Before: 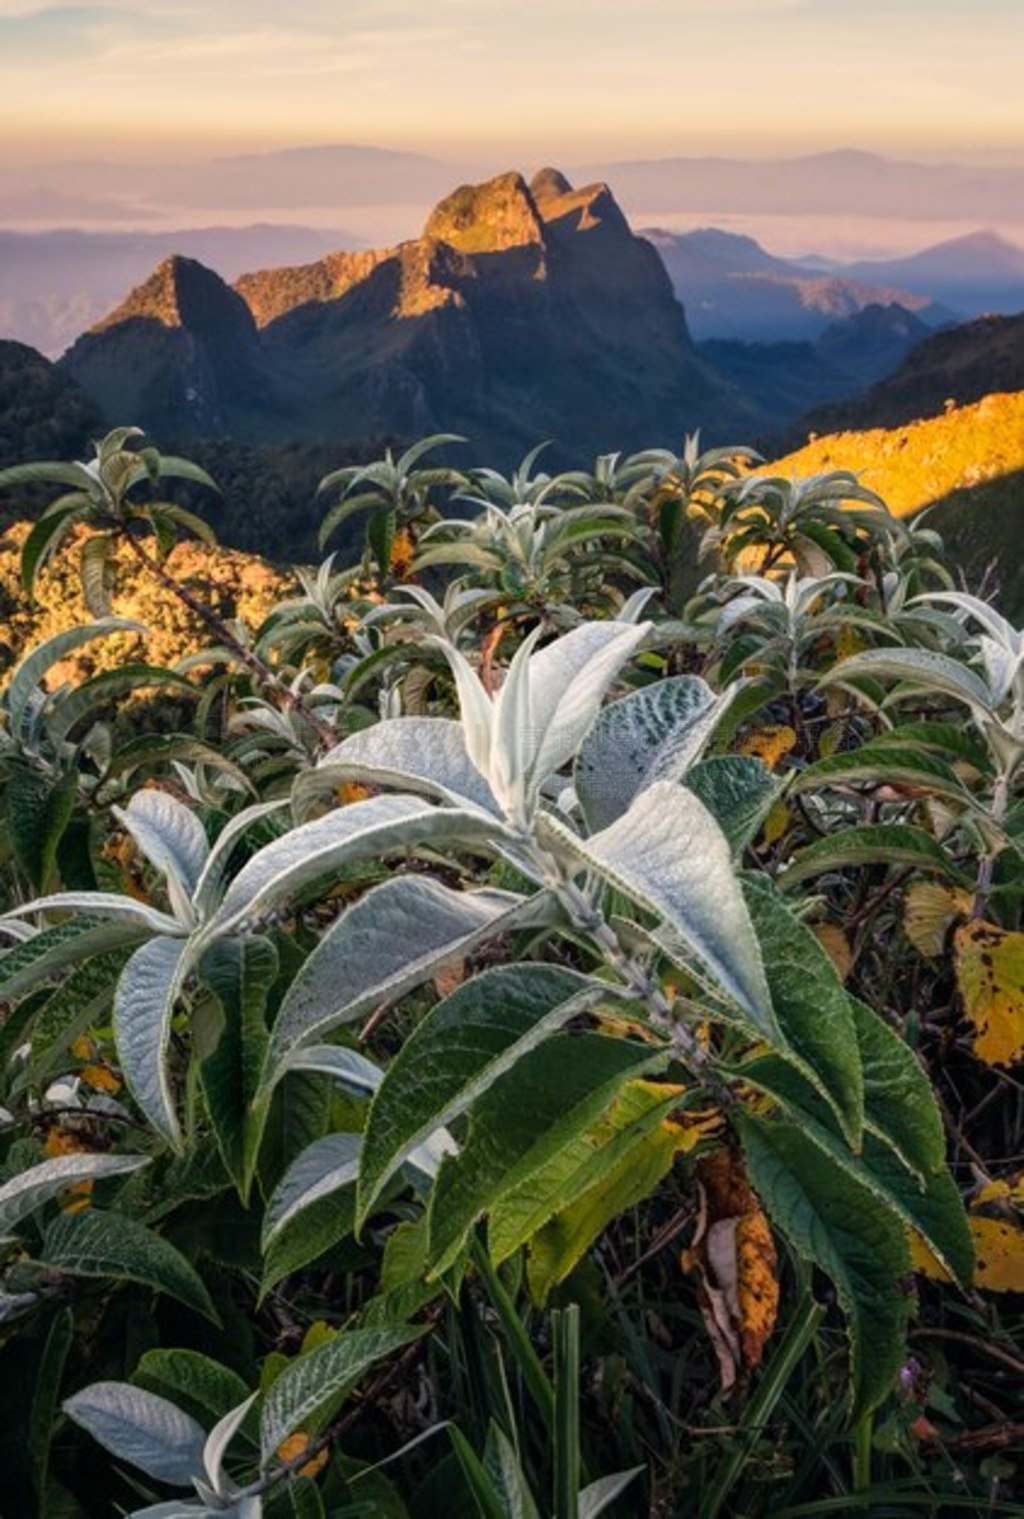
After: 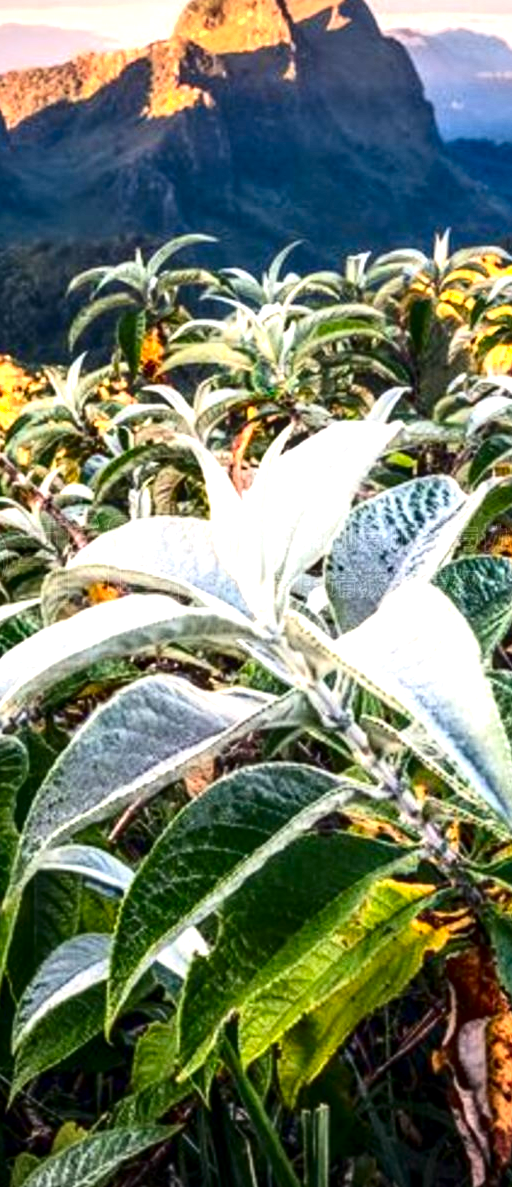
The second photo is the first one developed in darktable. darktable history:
local contrast: detail 130%
vignetting: fall-off start 79.69%, brightness -0.287
tone equalizer: on, module defaults
contrast brightness saturation: contrast 0.188, brightness -0.113, saturation 0.215
exposure: black level correction 0, exposure 1.392 EV, compensate highlight preservation false
crop and rotate: angle 0.023°, left 24.465%, top 13.208%, right 25.452%, bottom 8.541%
shadows and highlights: shadows -31.39, highlights 30.63
